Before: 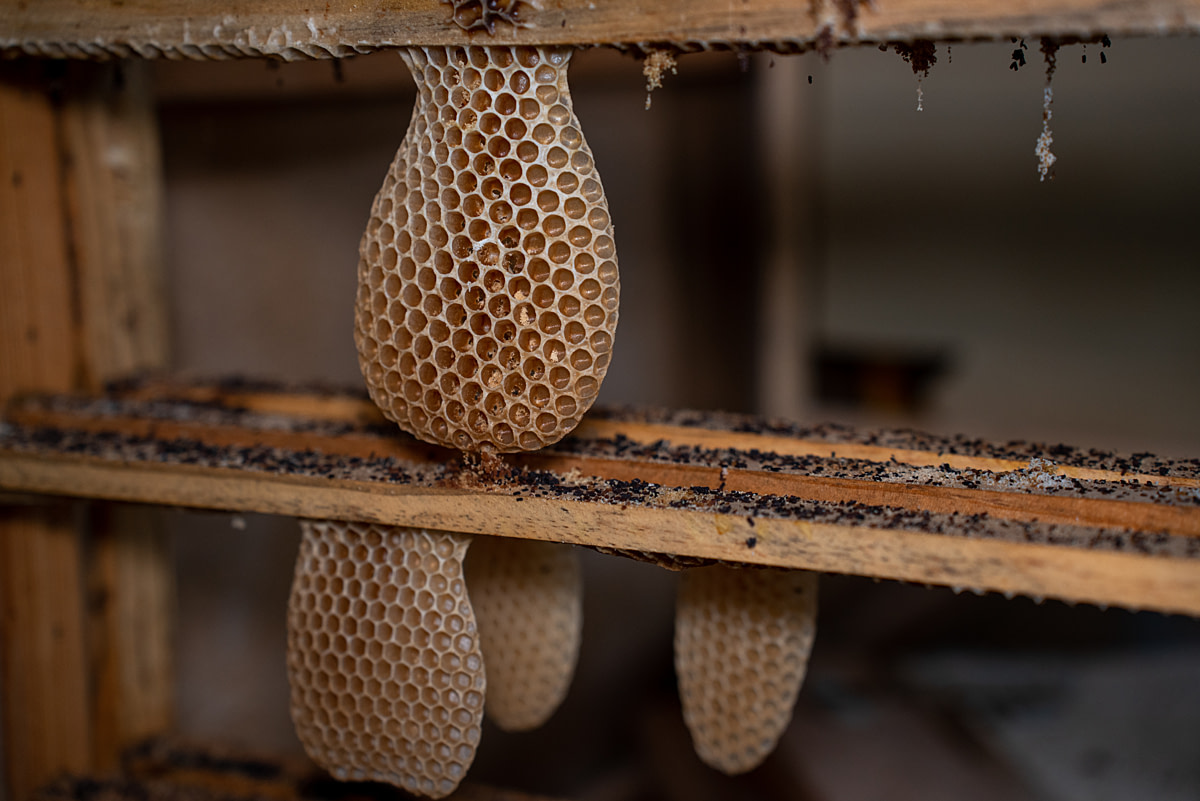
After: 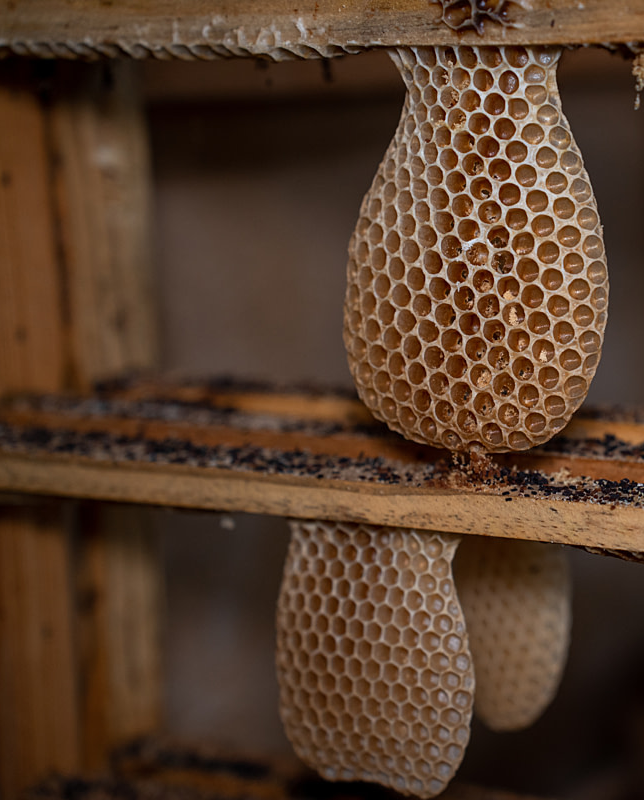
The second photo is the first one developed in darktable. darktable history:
crop: left 0.949%, right 45.368%, bottom 0.08%
